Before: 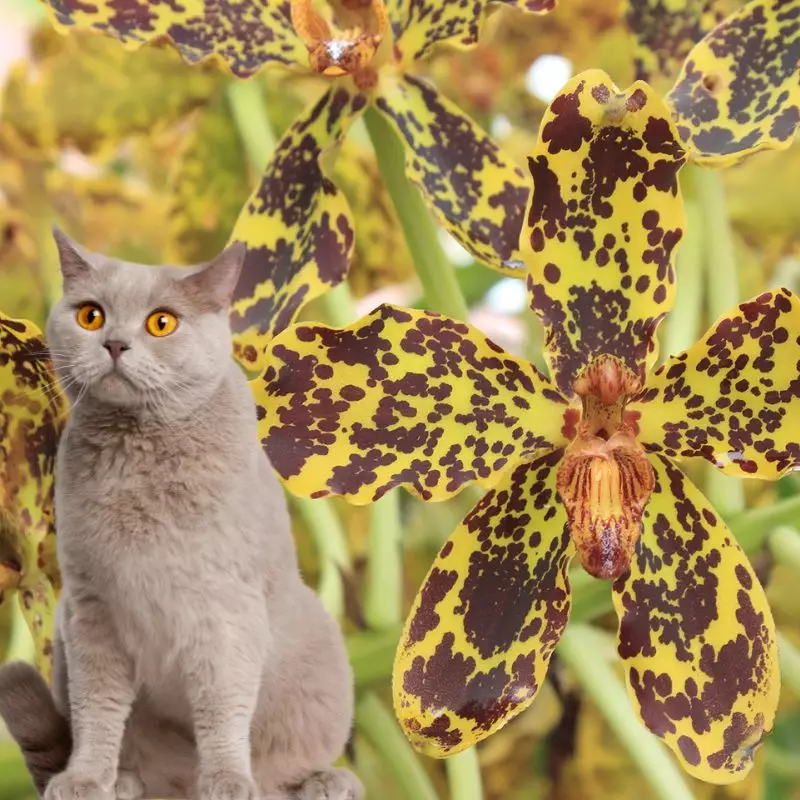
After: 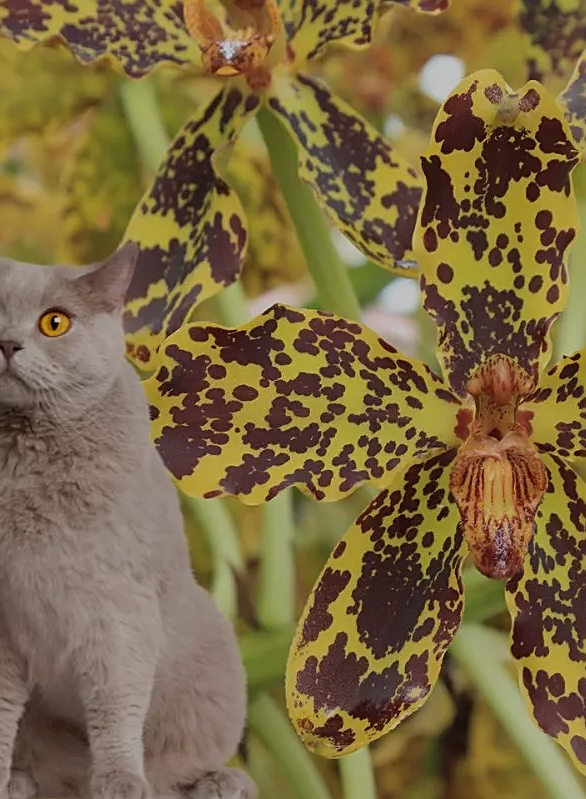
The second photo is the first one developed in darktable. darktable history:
shadows and highlights: radius 125.68, shadows 30.26, highlights -30.52, low approximation 0.01, soften with gaussian
crop: left 13.443%, top 0%, right 13.289%
exposure: exposure -0.913 EV, compensate highlight preservation false
sharpen: on, module defaults
